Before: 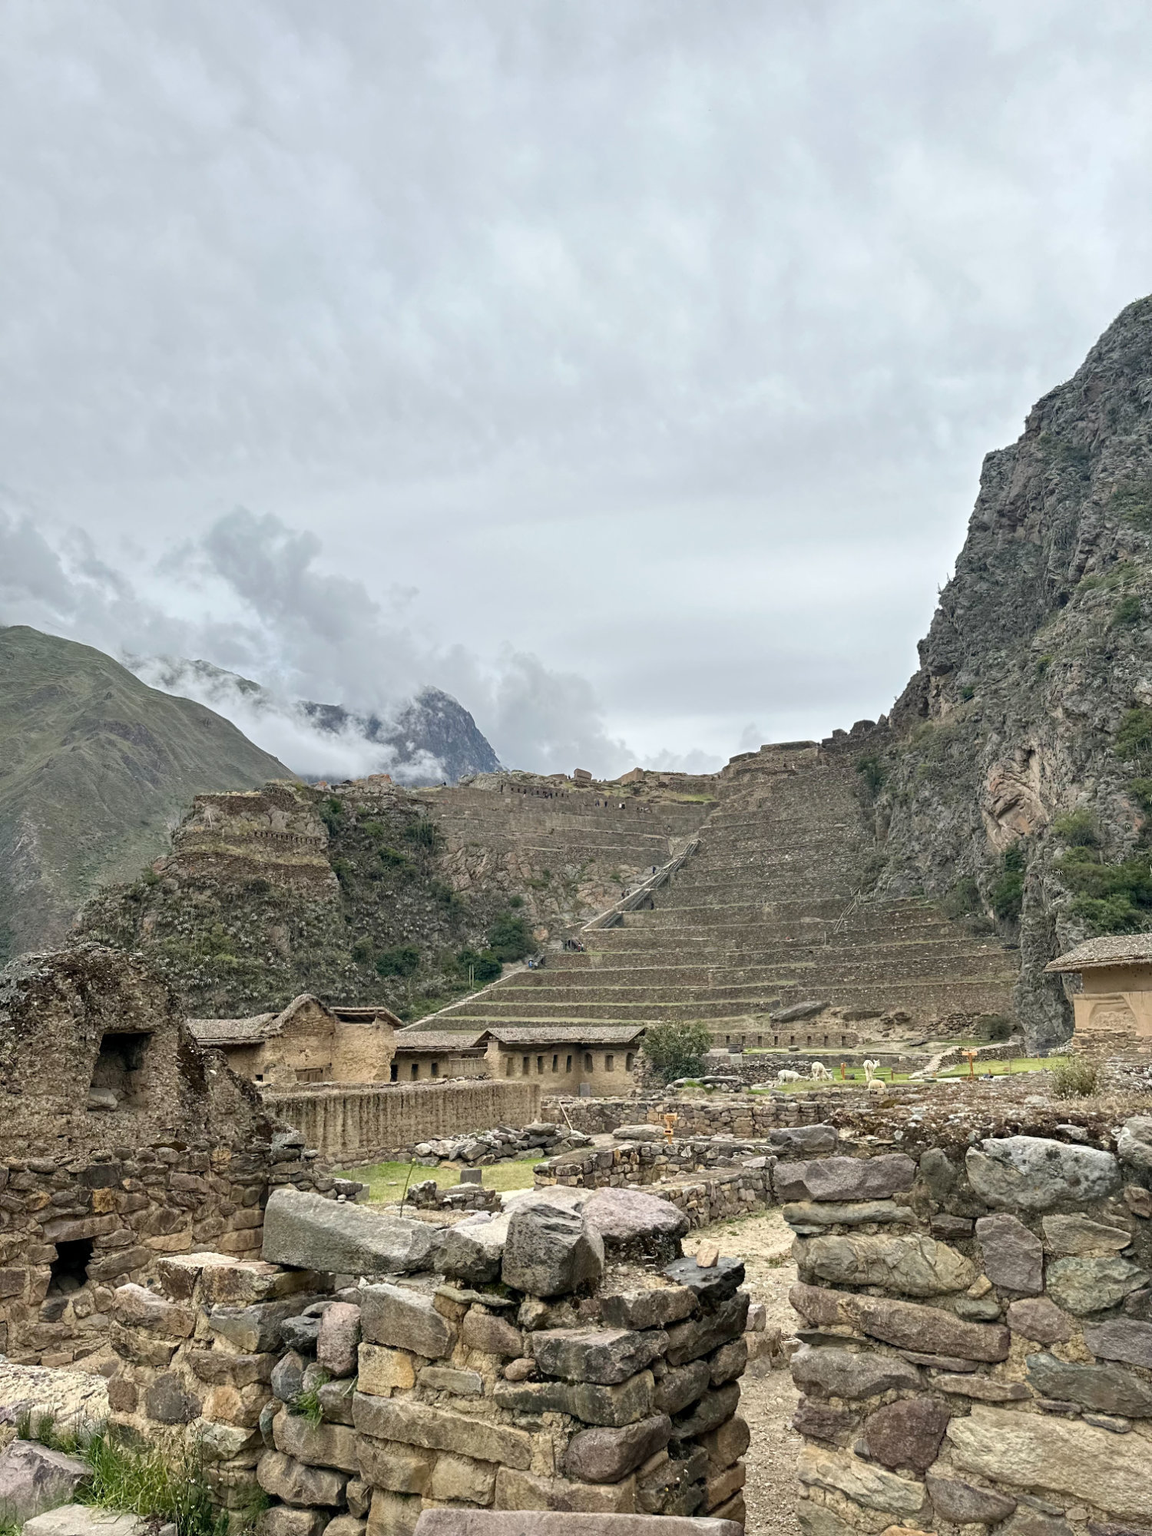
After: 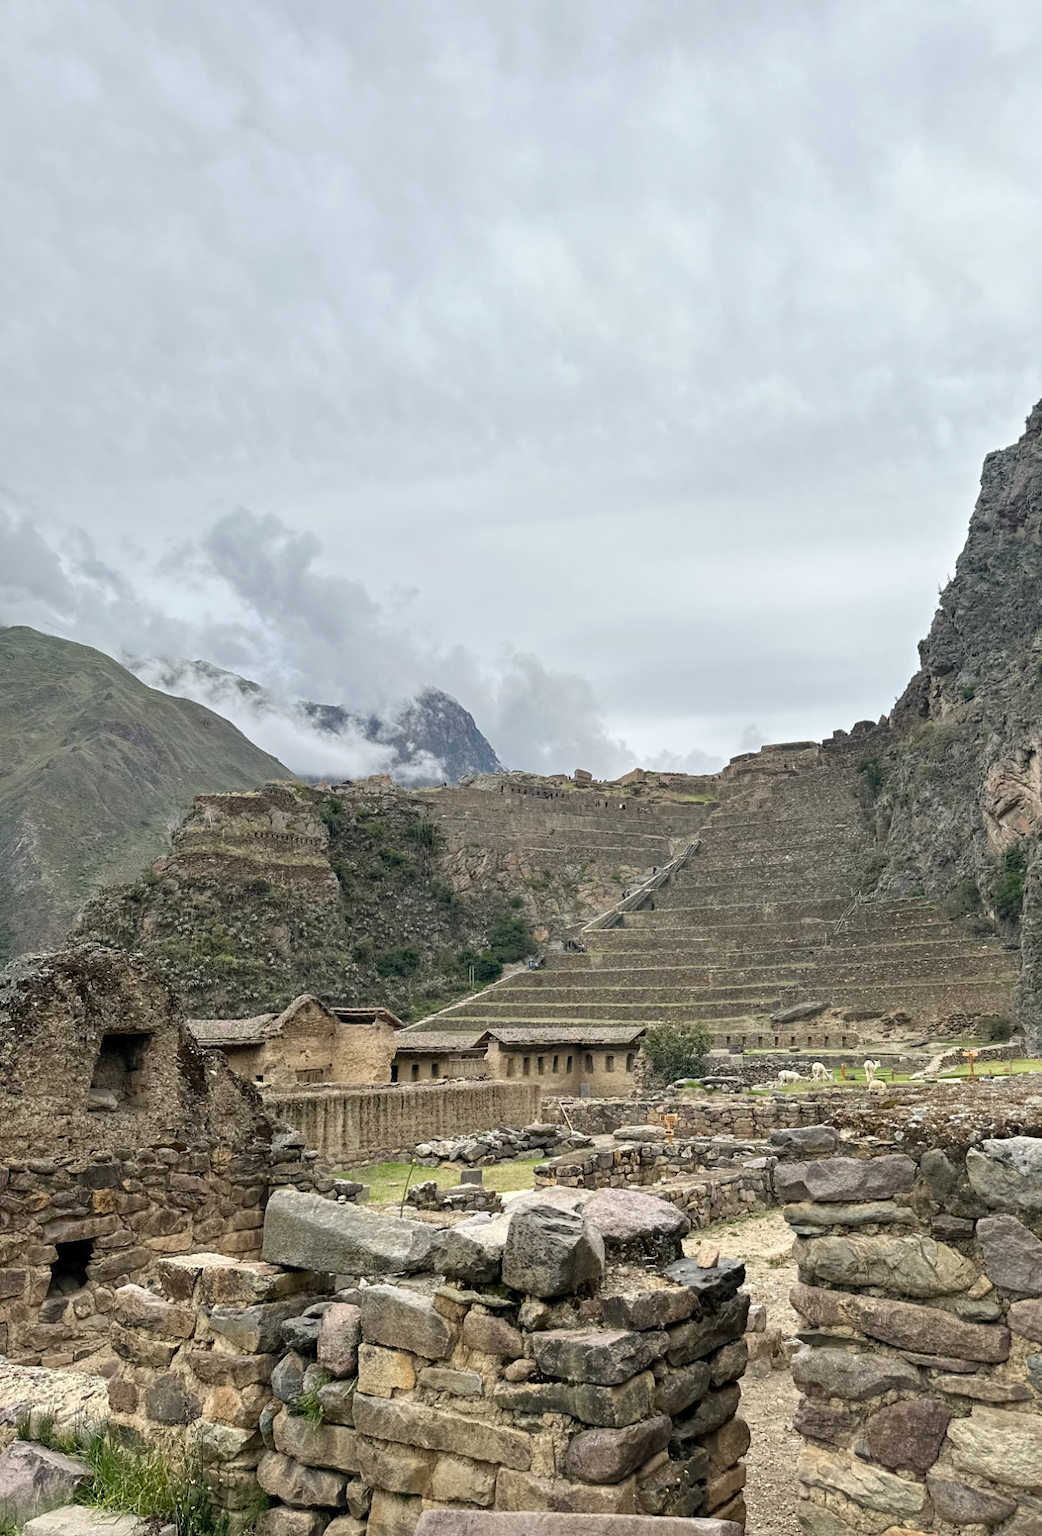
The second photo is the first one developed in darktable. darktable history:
crop: right 9.503%, bottom 0.031%
